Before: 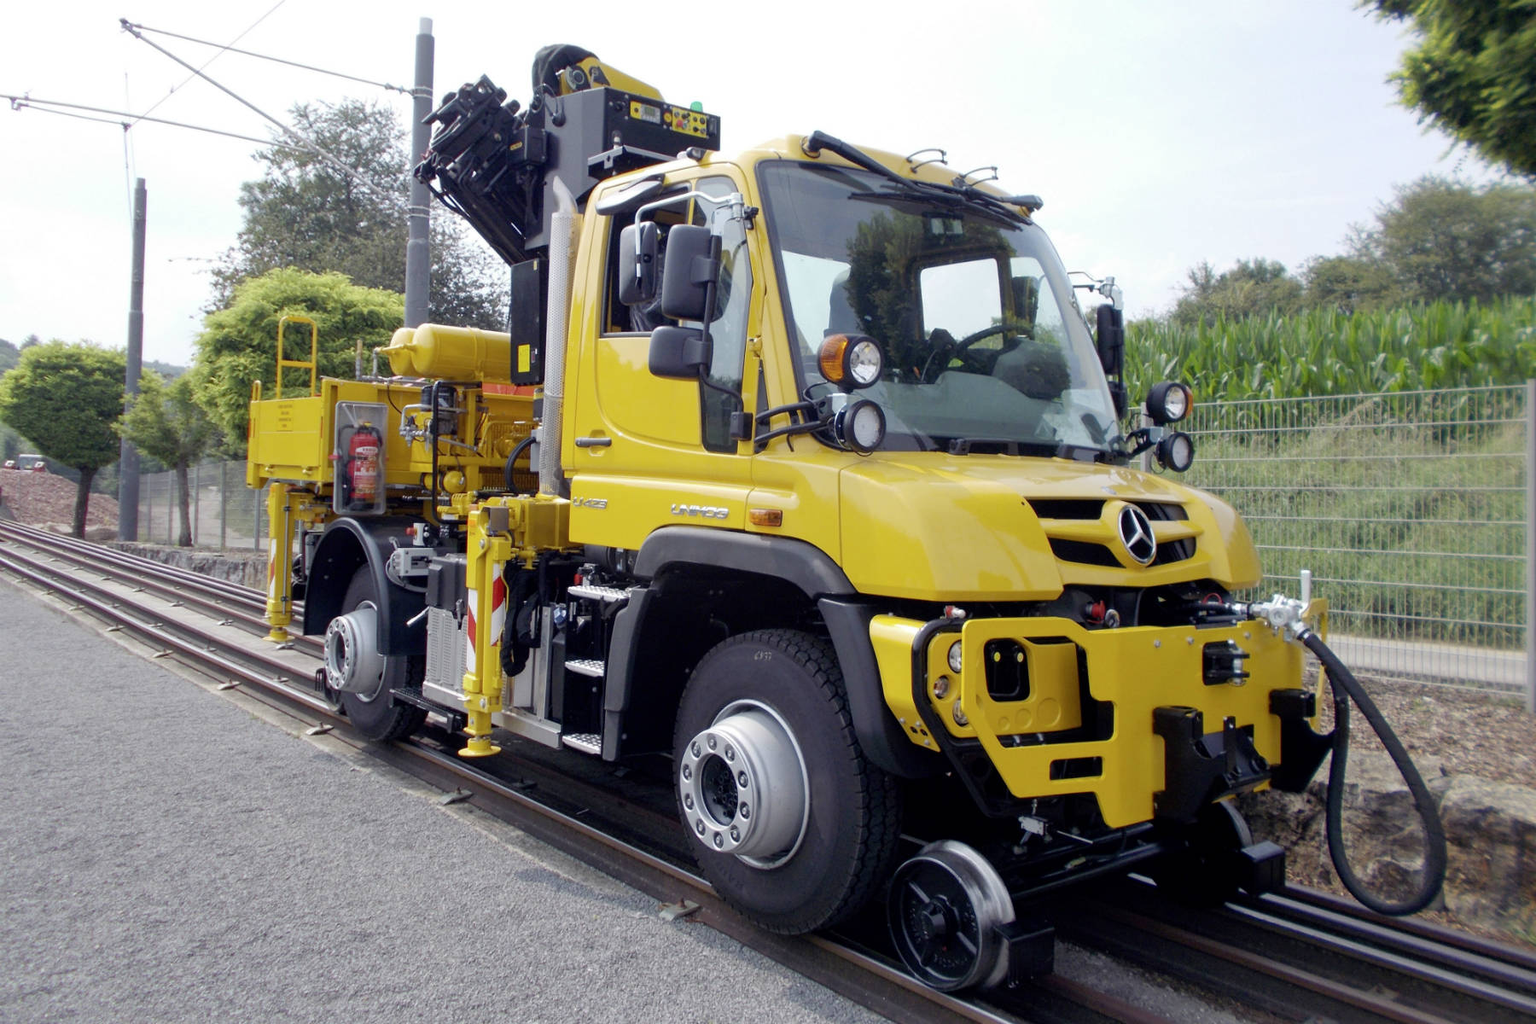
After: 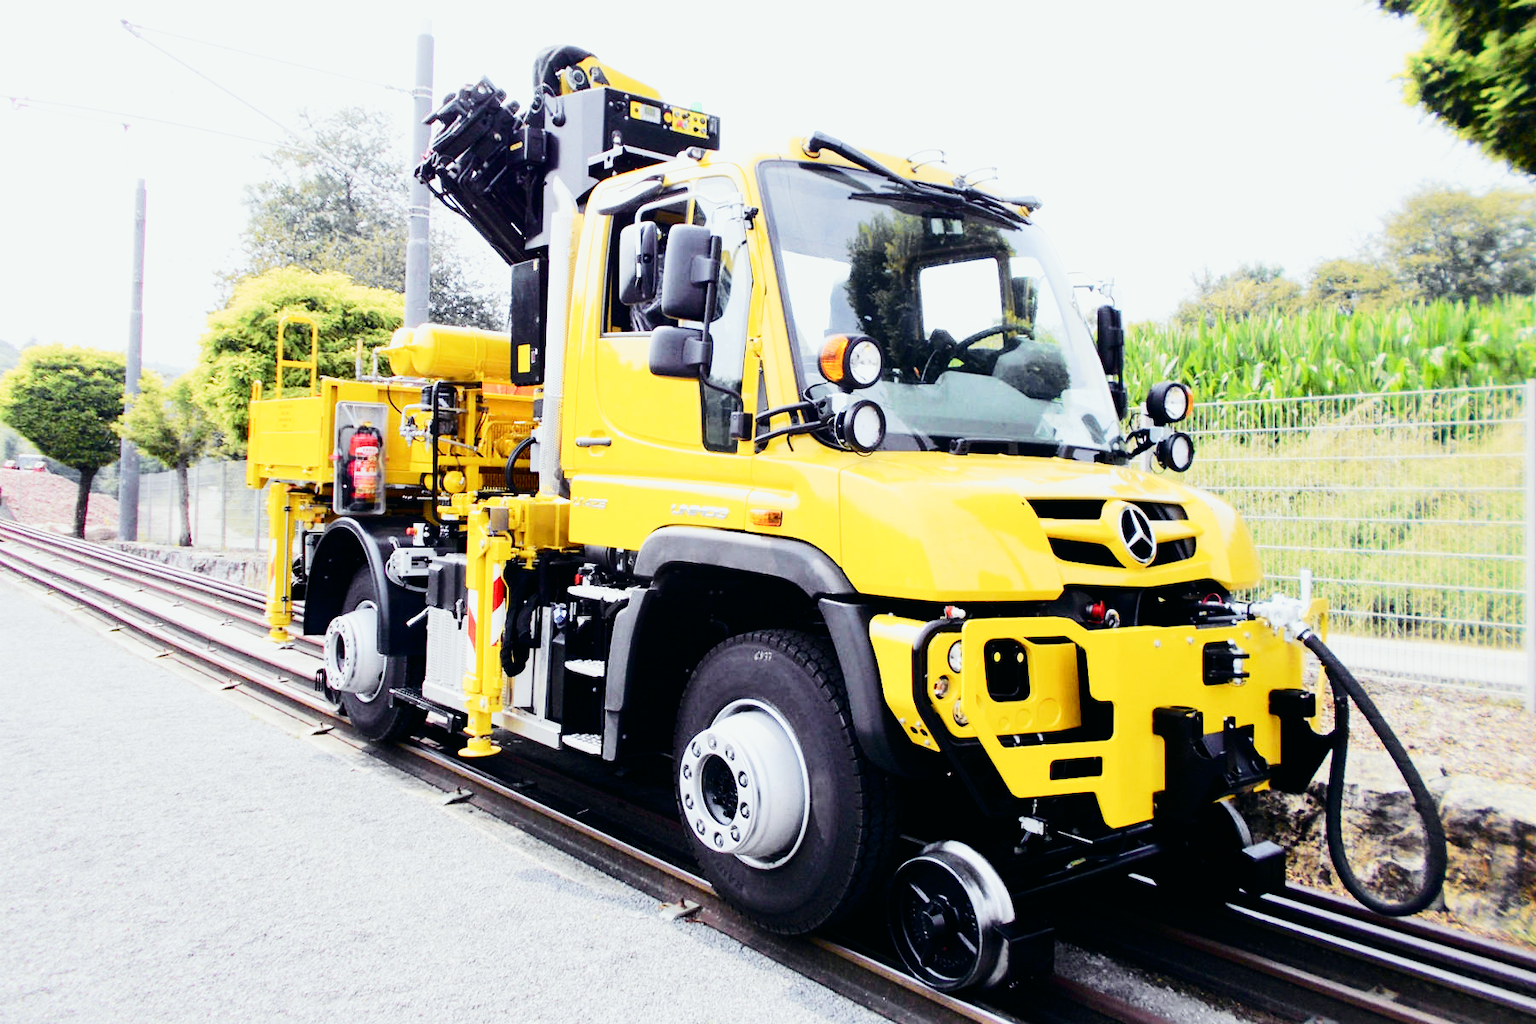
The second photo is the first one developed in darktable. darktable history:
base curve: curves: ch0 [(0, 0) (0.007, 0.004) (0.027, 0.03) (0.046, 0.07) (0.207, 0.54) (0.442, 0.872) (0.673, 0.972) (1, 1)], preserve colors none
tone curve: curves: ch0 [(0, 0.003) (0.113, 0.081) (0.207, 0.184) (0.515, 0.612) (0.712, 0.793) (0.984, 0.961)]; ch1 [(0, 0) (0.172, 0.123) (0.317, 0.272) (0.414, 0.382) (0.476, 0.479) (0.505, 0.498) (0.534, 0.534) (0.621, 0.65) (0.709, 0.764) (1, 1)]; ch2 [(0, 0) (0.411, 0.424) (0.505, 0.505) (0.521, 0.524) (0.537, 0.57) (0.65, 0.699) (1, 1)], color space Lab, independent channels, preserve colors none
contrast brightness saturation: contrast 0.11, saturation -0.17
